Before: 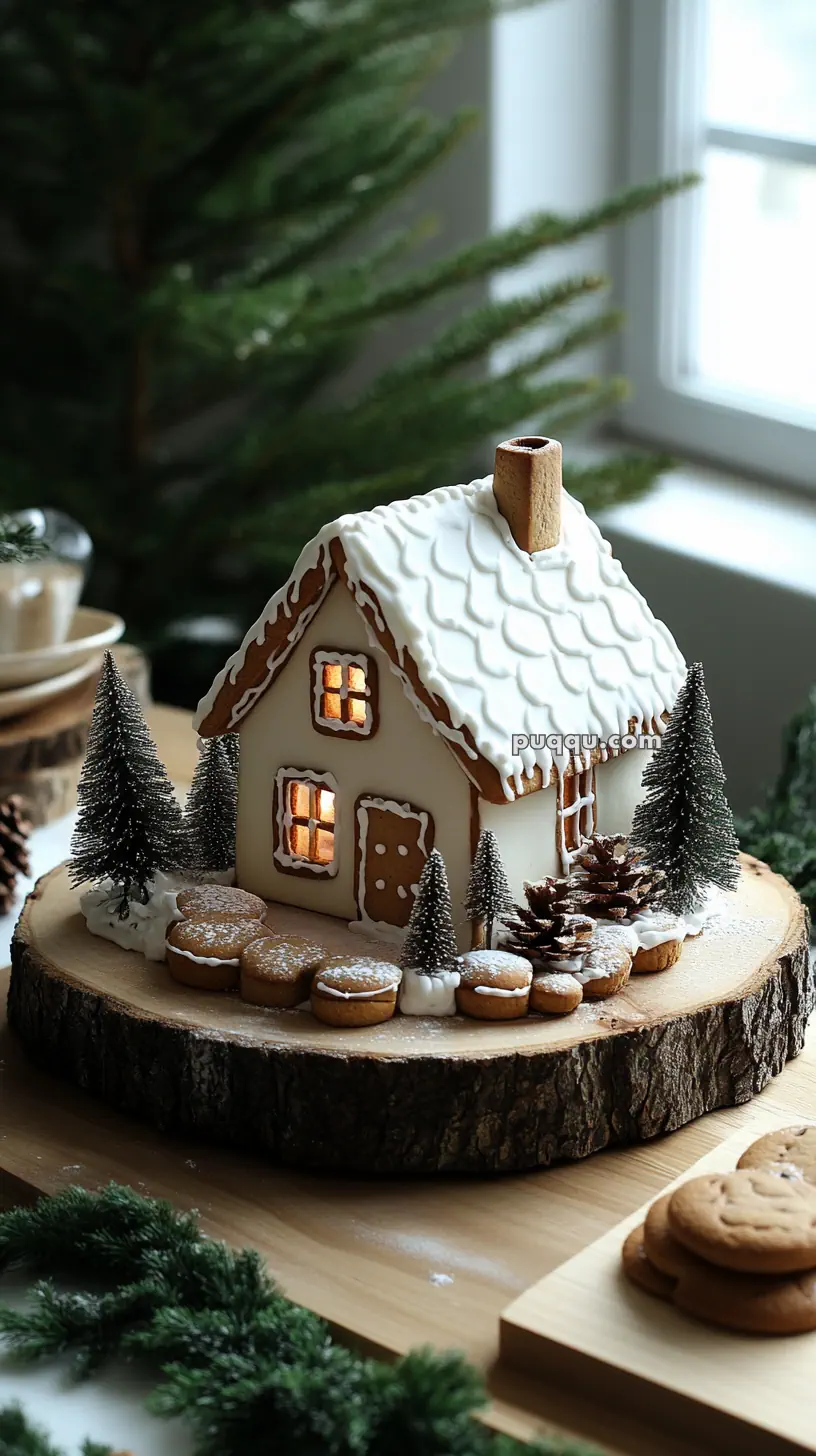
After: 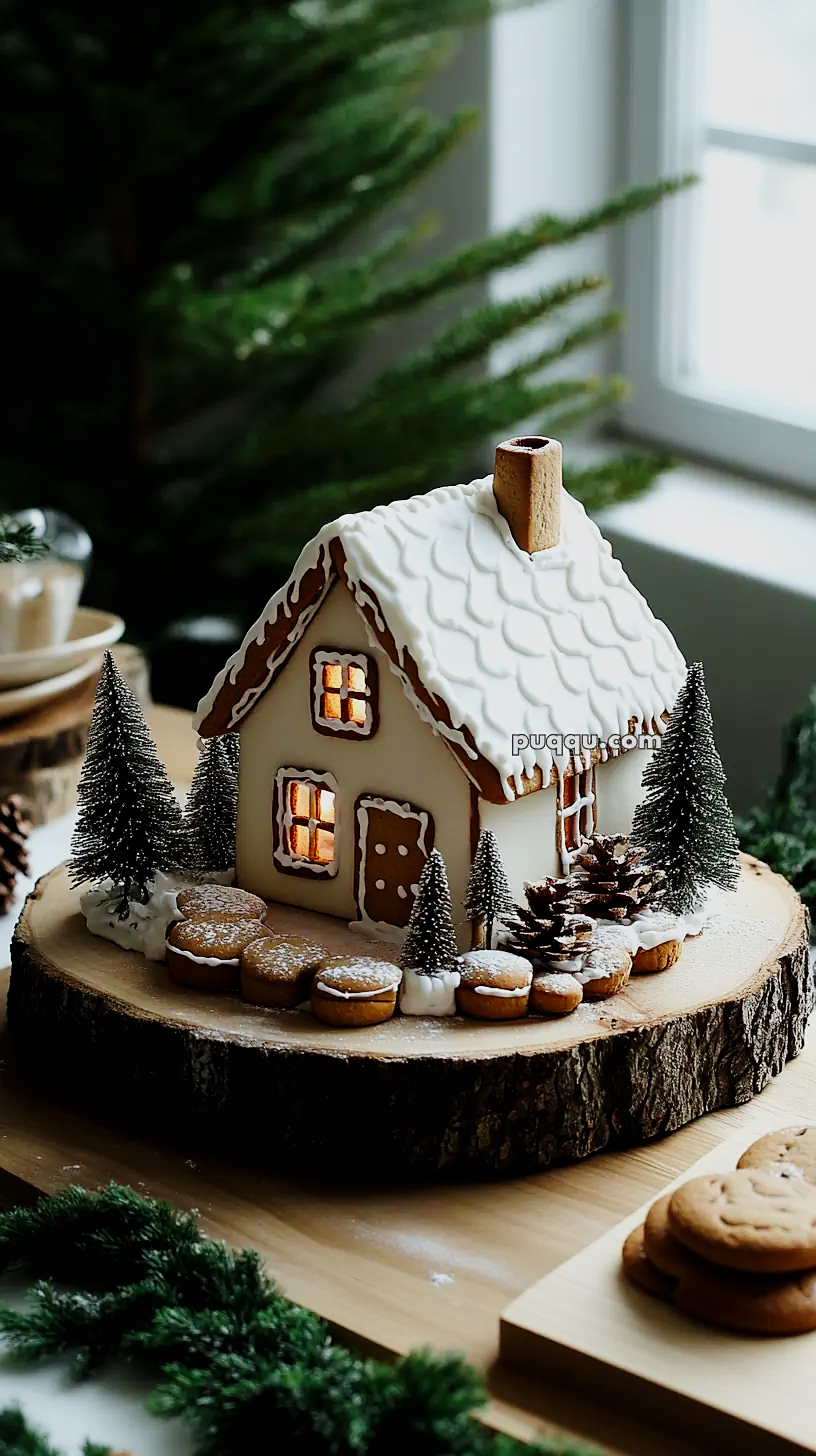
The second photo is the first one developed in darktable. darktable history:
sharpen: radius 1.506, amount 0.401, threshold 1.465
tone curve: curves: ch0 [(0, 0) (0.049, 0.01) (0.154, 0.081) (0.491, 0.519) (0.748, 0.765) (1, 0.919)]; ch1 [(0, 0) (0.172, 0.123) (0.317, 0.272) (0.401, 0.422) (0.499, 0.497) (0.531, 0.54) (0.615, 0.603) (0.741, 0.783) (1, 1)]; ch2 [(0, 0) (0.411, 0.424) (0.483, 0.478) (0.544, 0.56) (0.686, 0.638) (1, 1)], preserve colors none
